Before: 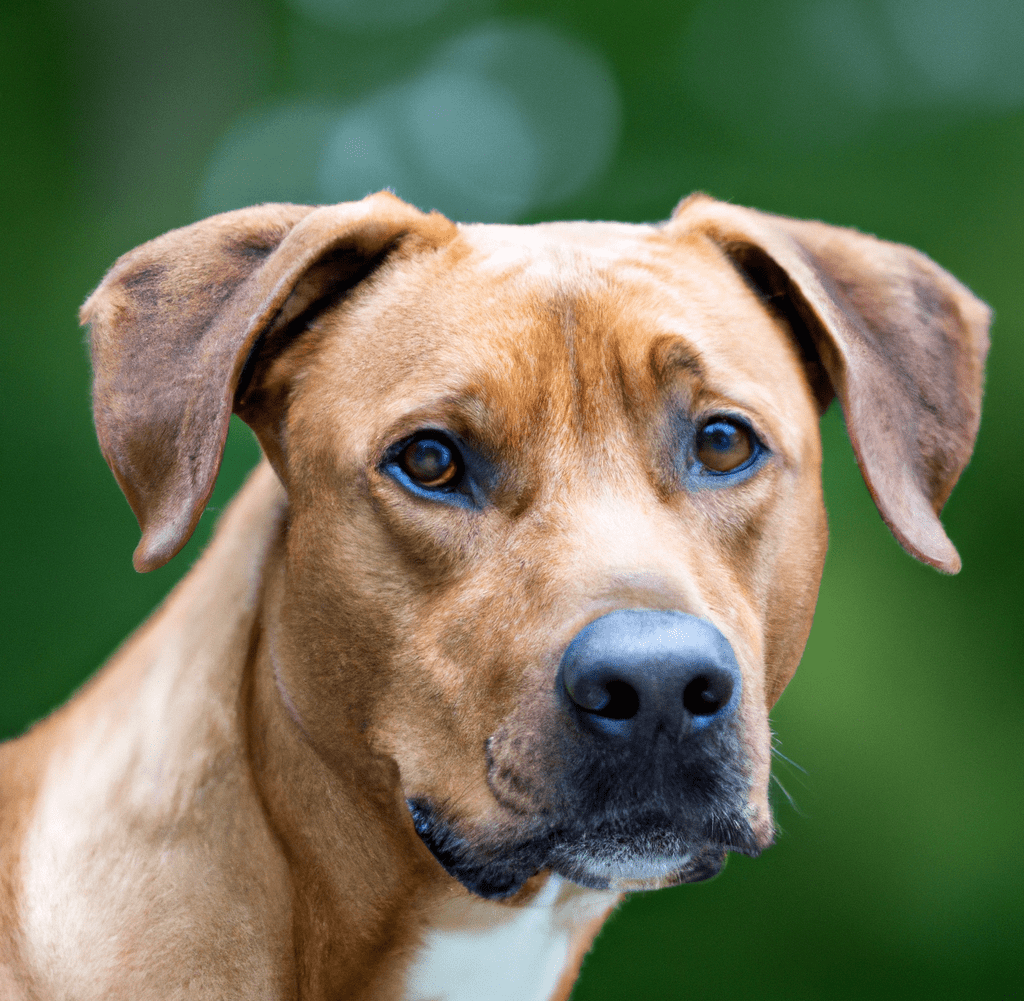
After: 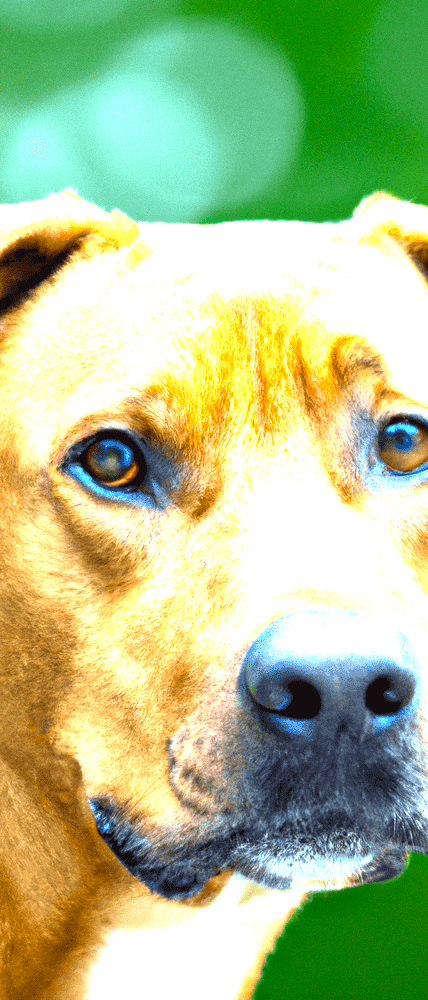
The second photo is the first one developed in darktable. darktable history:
color balance rgb: perceptual saturation grading › global saturation 25.64%
exposure: black level correction 0, exposure 1.893 EV, compensate exposure bias true, compensate highlight preservation false
crop: left 31.073%, right 27.041%
color correction: highlights a* -5.9, highlights b* 10.93
